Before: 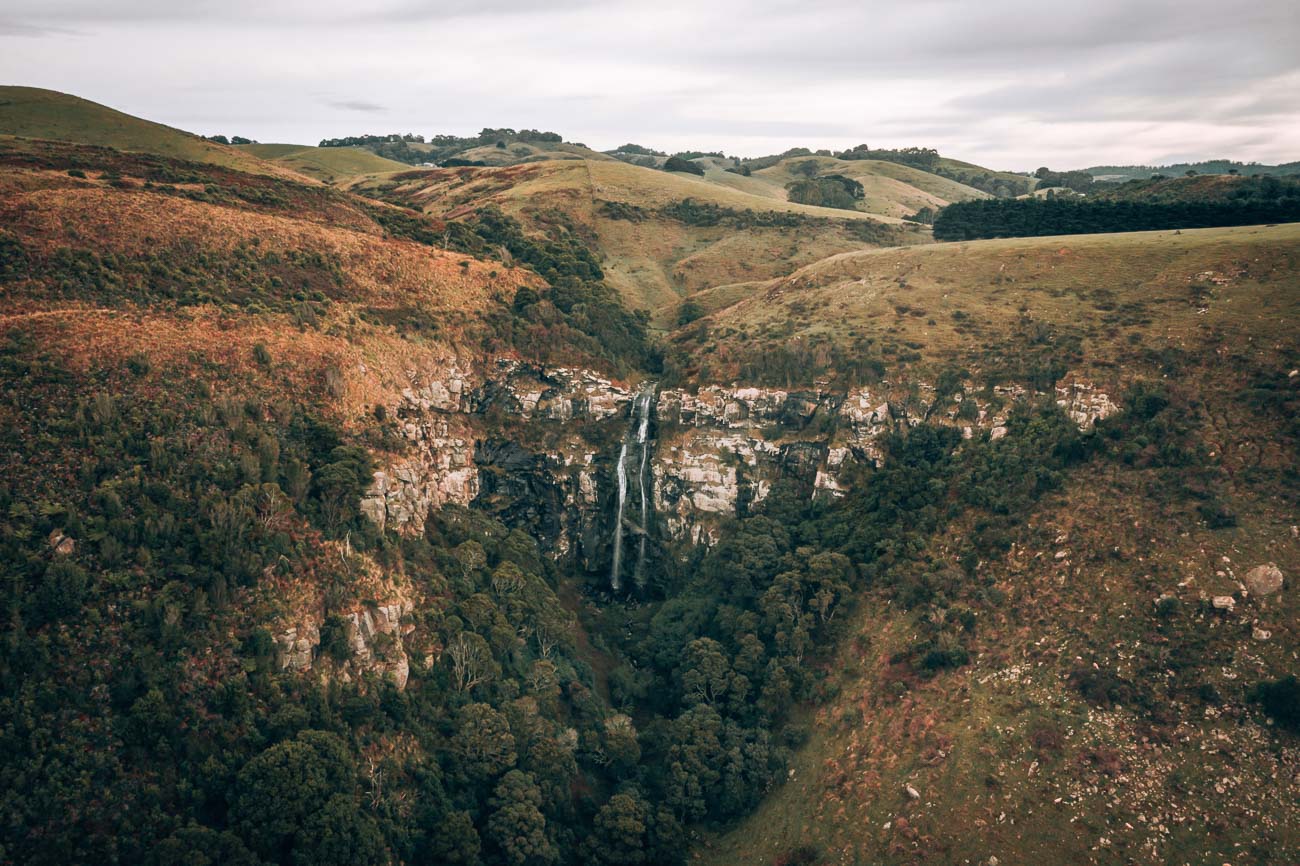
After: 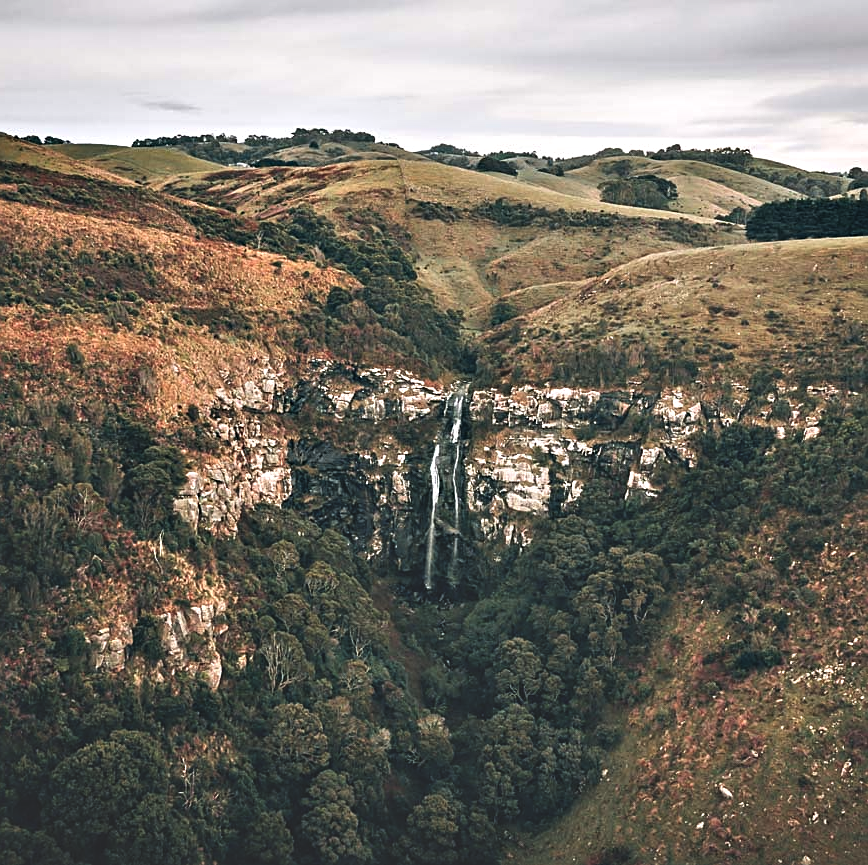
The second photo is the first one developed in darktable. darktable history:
crop and rotate: left 14.453%, right 18.761%
exposure: black level correction -0.024, exposure -0.12 EV, compensate highlight preservation false
sharpen: on, module defaults
contrast equalizer: octaves 7, y [[0.6 ×6], [0.55 ×6], [0 ×6], [0 ×6], [0 ×6]]
